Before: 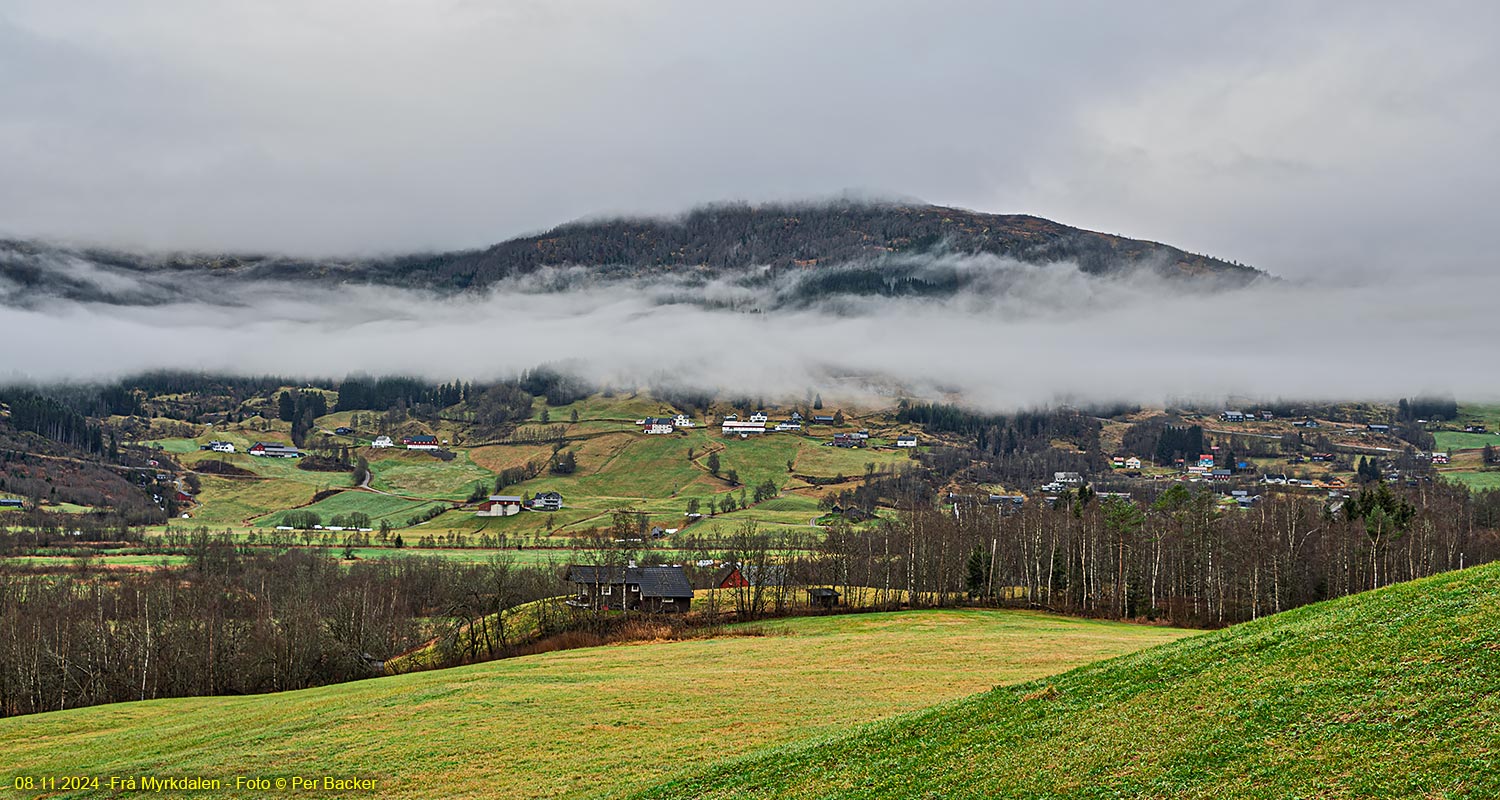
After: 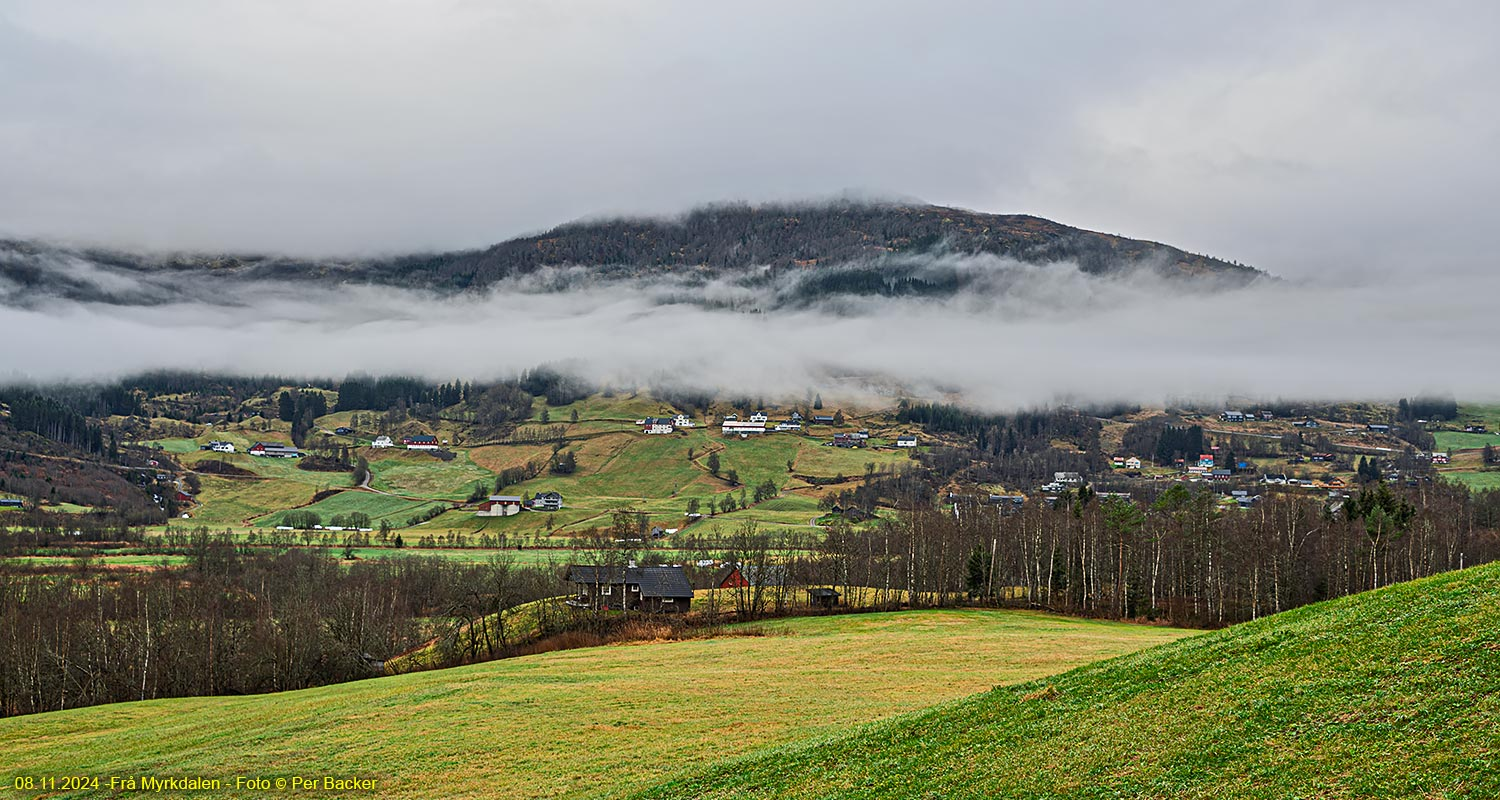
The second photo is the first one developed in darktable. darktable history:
shadows and highlights: shadows -68.42, highlights 33.98, soften with gaussian
